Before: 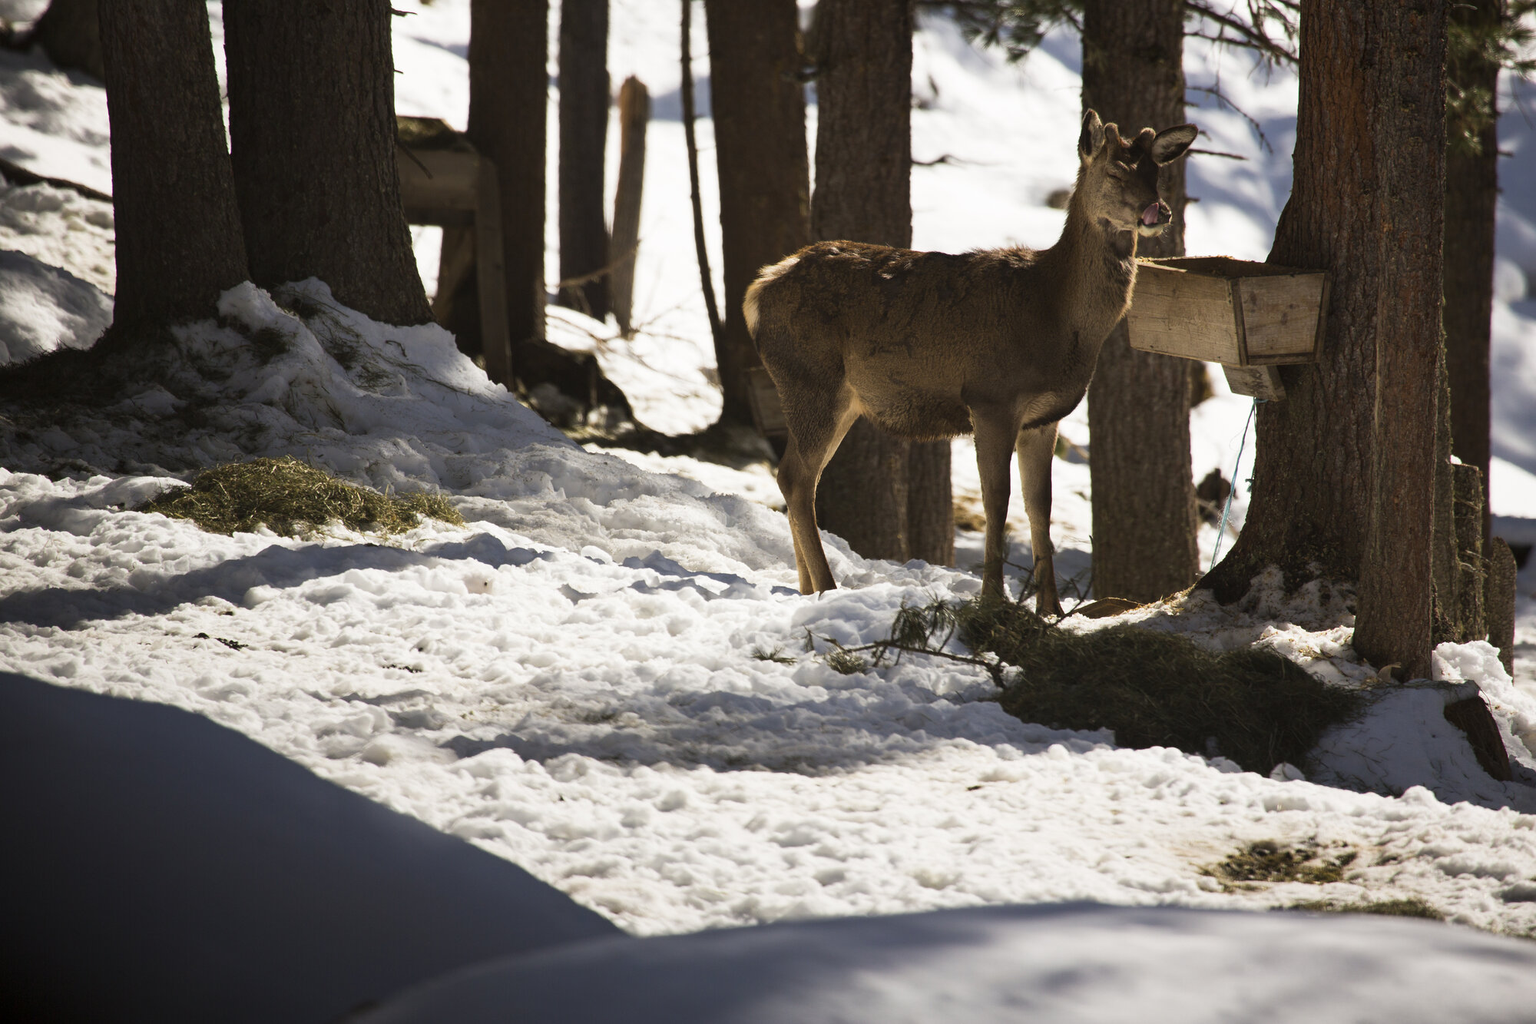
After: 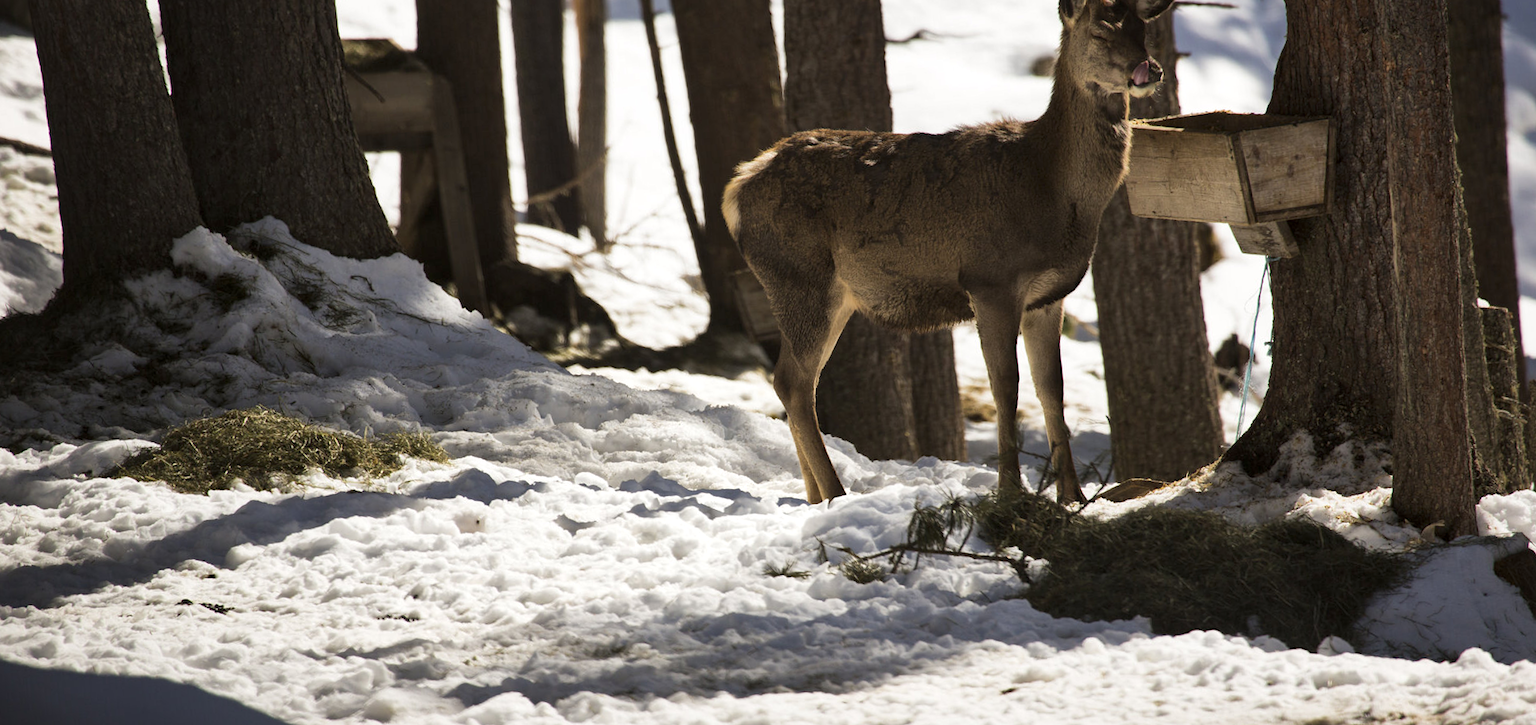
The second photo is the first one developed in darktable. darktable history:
rotate and perspective: rotation -5°, crop left 0.05, crop right 0.952, crop top 0.11, crop bottom 0.89
local contrast: mode bilateral grid, contrast 20, coarseness 50, detail 144%, midtone range 0.2
crop: top 5.667%, bottom 17.637%
